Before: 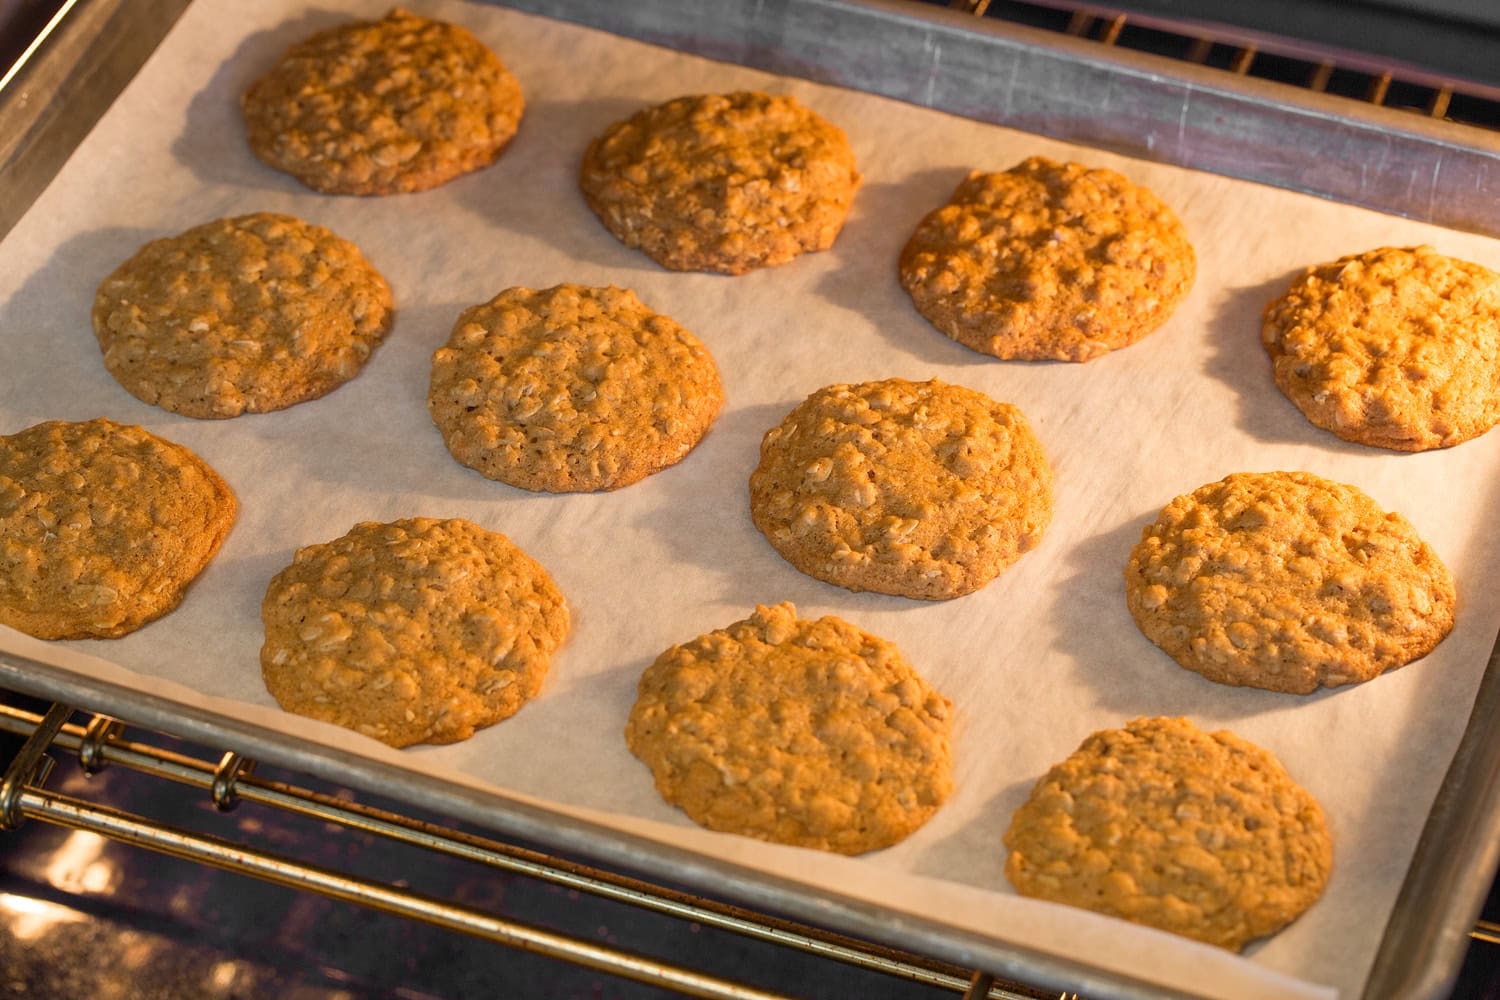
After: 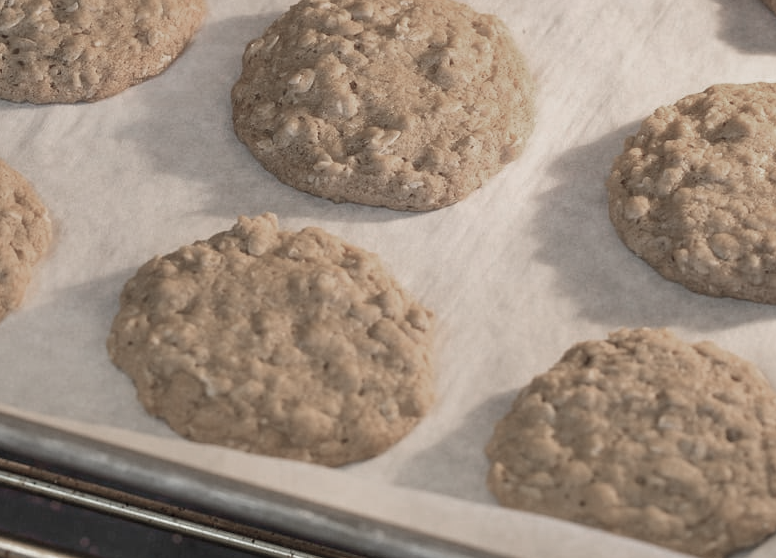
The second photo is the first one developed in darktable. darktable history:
color zones: curves: ch0 [(0, 0.613) (0.01, 0.613) (0.245, 0.448) (0.498, 0.529) (0.642, 0.665) (0.879, 0.777) (0.99, 0.613)]; ch1 [(0, 0.272) (0.219, 0.127) (0.724, 0.346)]
crop: left 34.592%, top 38.903%, right 13.643%, bottom 5.279%
shadows and highlights: shadows 25.07, highlights -25.98
